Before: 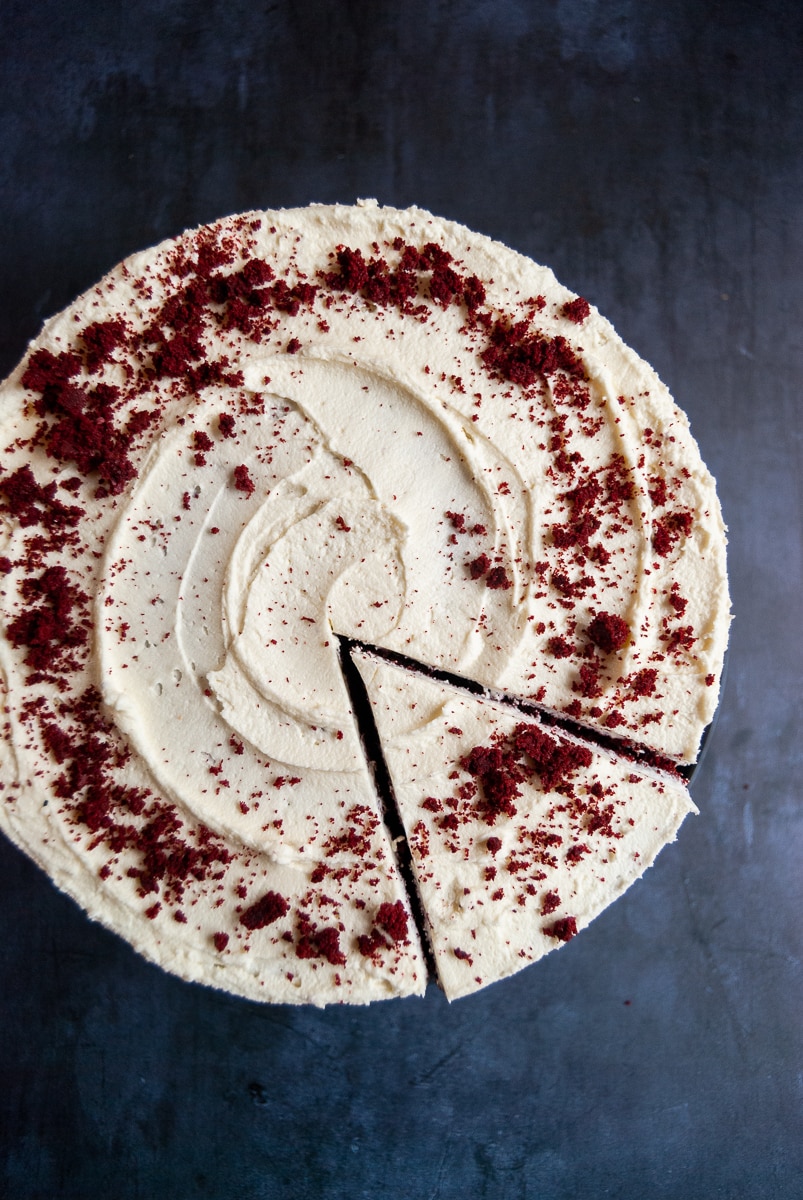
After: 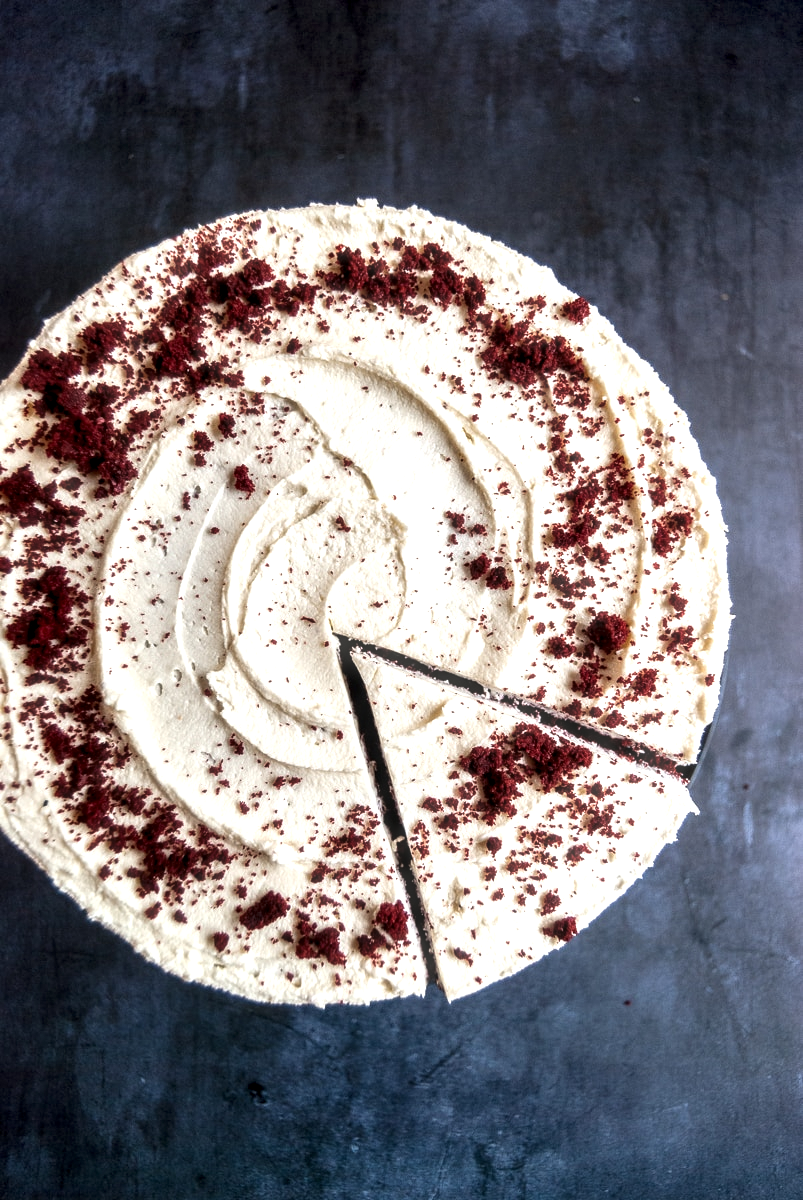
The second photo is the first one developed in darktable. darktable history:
local contrast: highlights 65%, shadows 54%, detail 169%, midtone range 0.514
exposure: exposure 0.367 EV, compensate highlight preservation false
haze removal: strength -0.09, adaptive false
